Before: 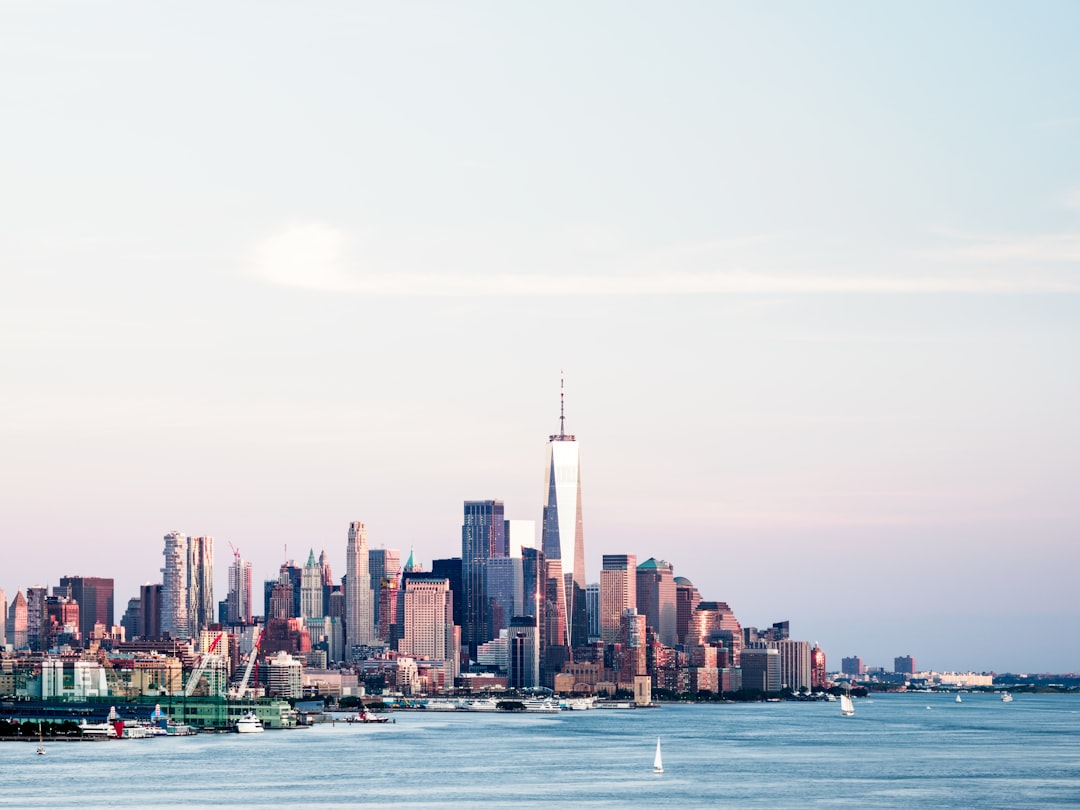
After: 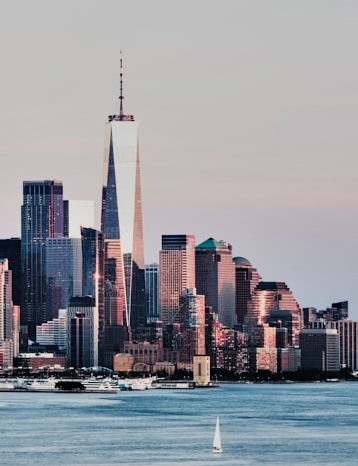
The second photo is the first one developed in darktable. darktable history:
shadows and highlights: radius 122.47, shadows 21.74, white point adjustment -9.69, highlights -14.01, soften with gaussian
levels: mode automatic, levels [0.062, 0.494, 0.925]
crop: left 40.894%, top 39.524%, right 25.931%, bottom 2.909%
exposure: black level correction -0.042, exposure 0.065 EV, compensate highlight preservation false
filmic rgb: middle gray luminance 28.84%, black relative exposure -10.37 EV, white relative exposure 5.51 EV, target black luminance 0%, hardness 3.92, latitude 1.49%, contrast 1.125, highlights saturation mix 4.15%, shadows ↔ highlights balance 15.78%, add noise in highlights 0.001, color science v3 (2019), use custom middle-gray values true, contrast in highlights soft
contrast equalizer: y [[0.6 ×6], [0.55 ×6], [0 ×6], [0 ×6], [0 ×6]]
